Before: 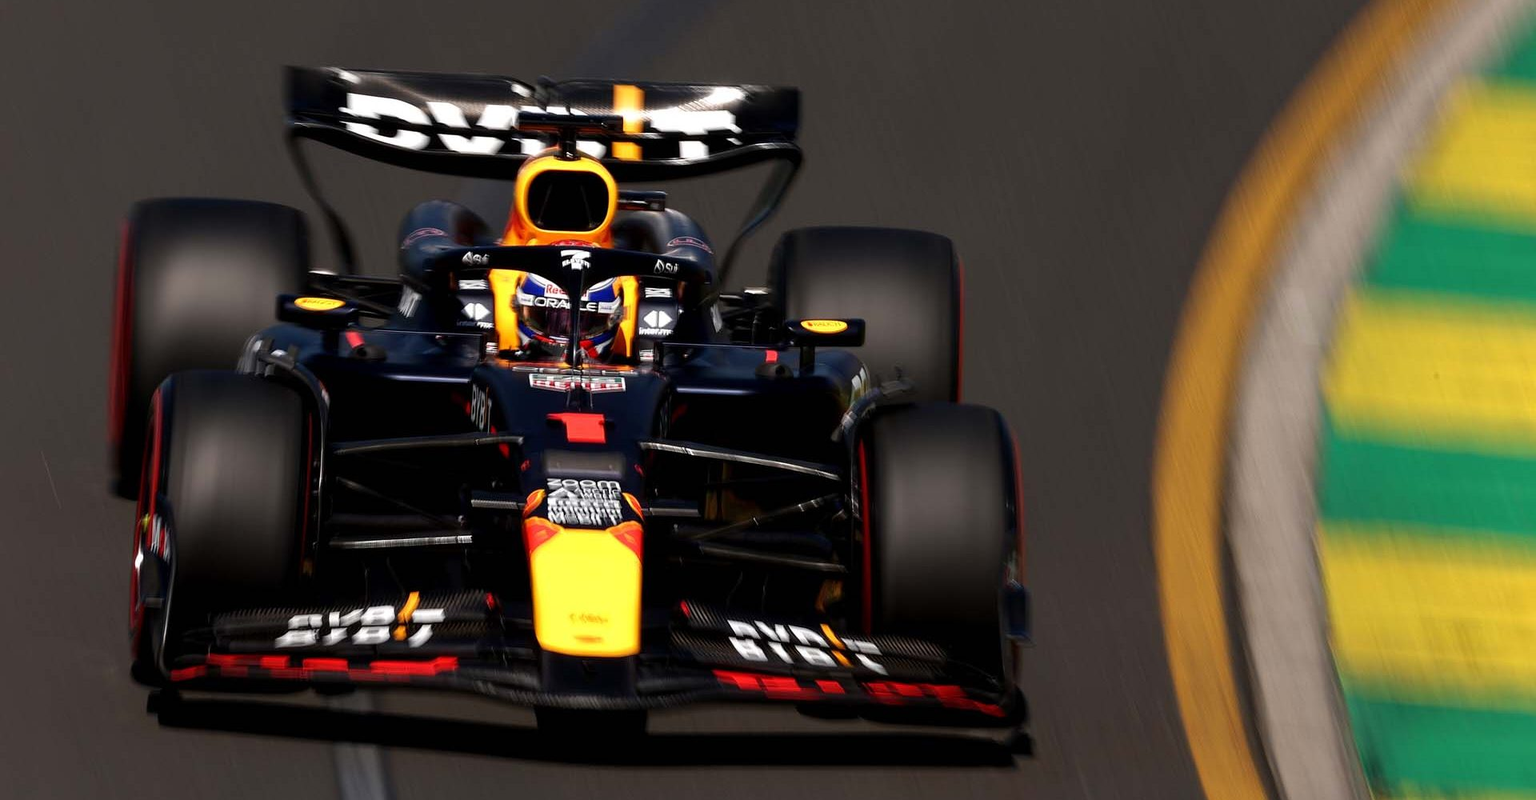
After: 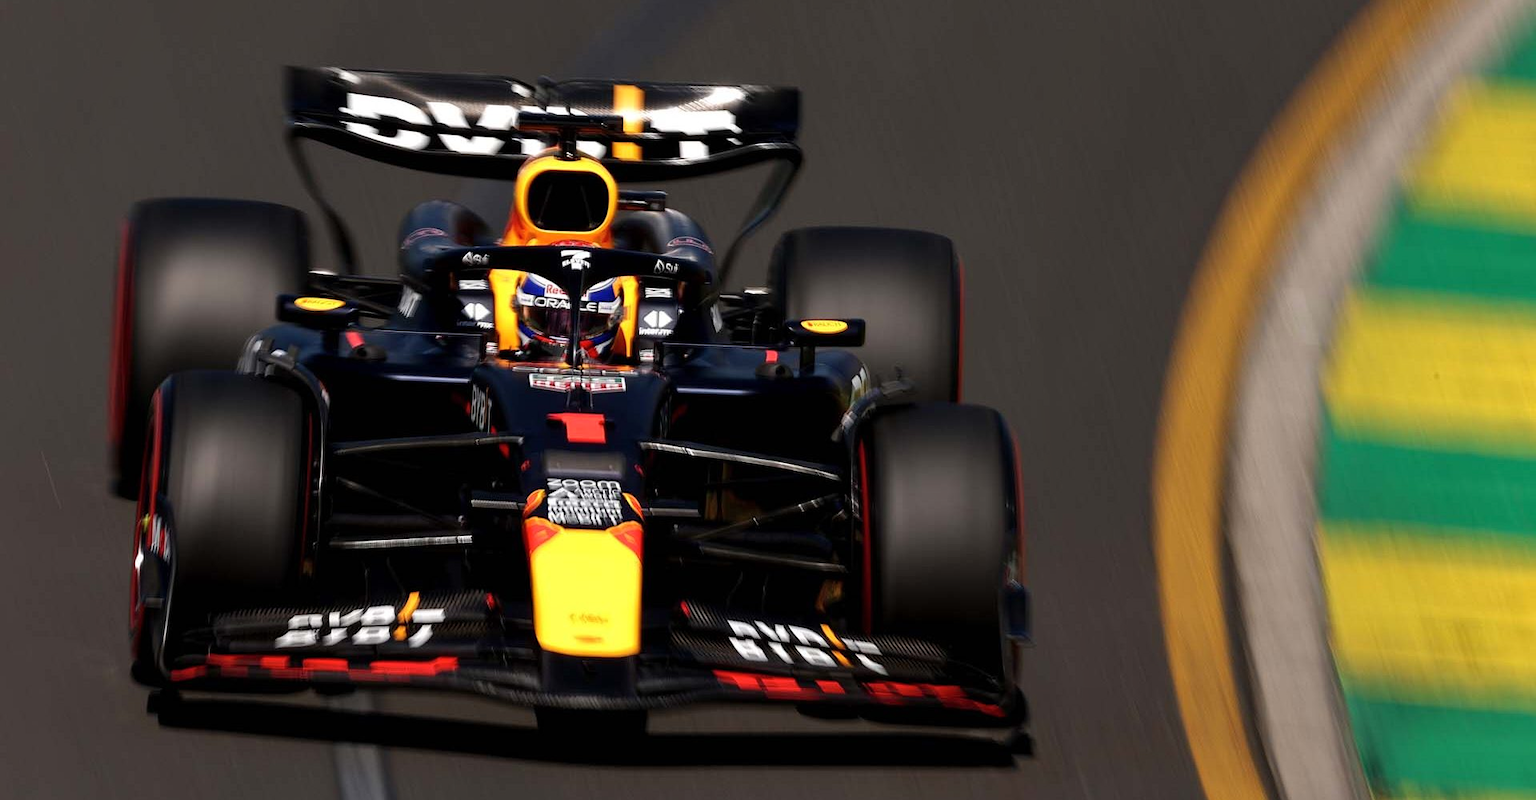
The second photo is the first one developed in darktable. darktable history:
shadows and highlights: shadows 21, highlights -37.21, soften with gaussian
